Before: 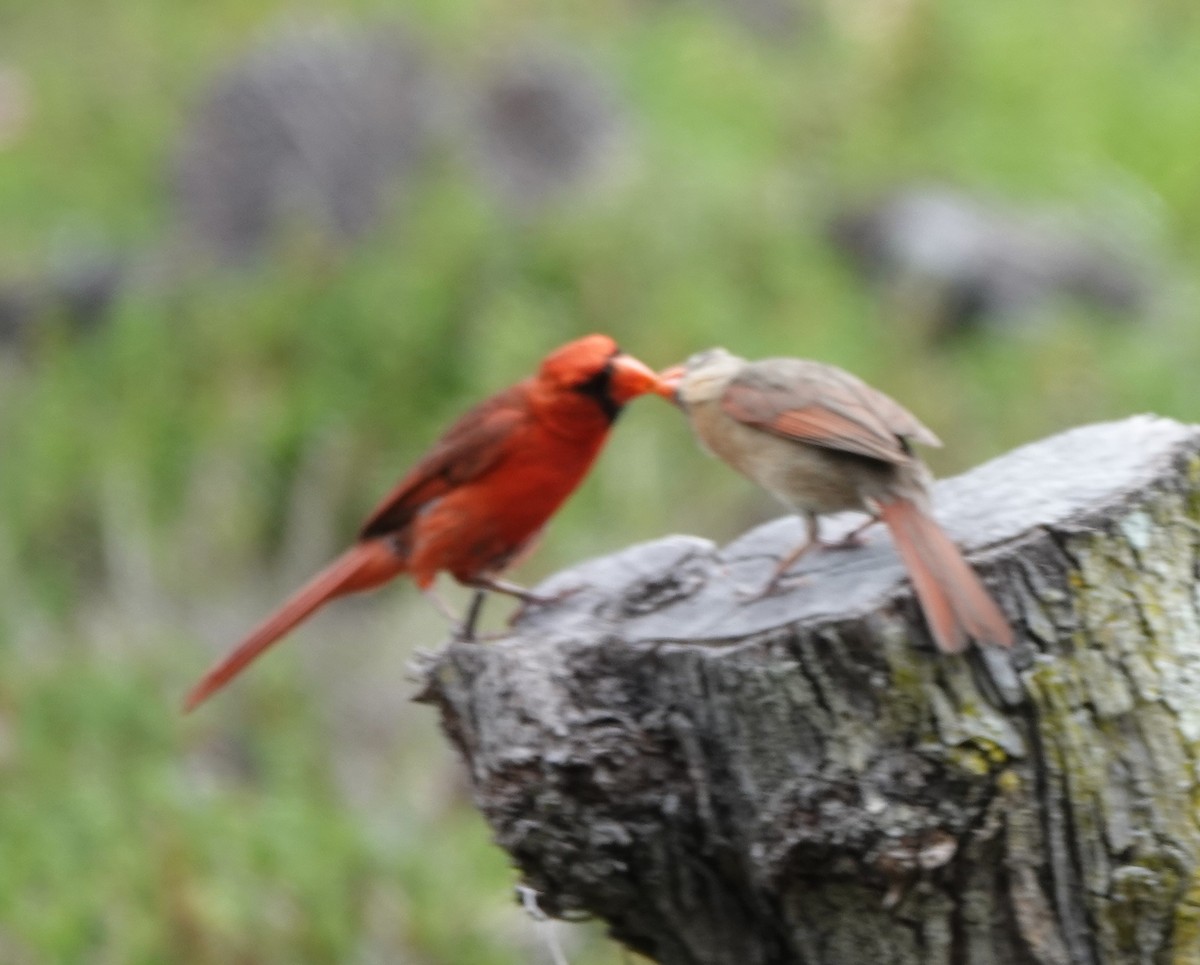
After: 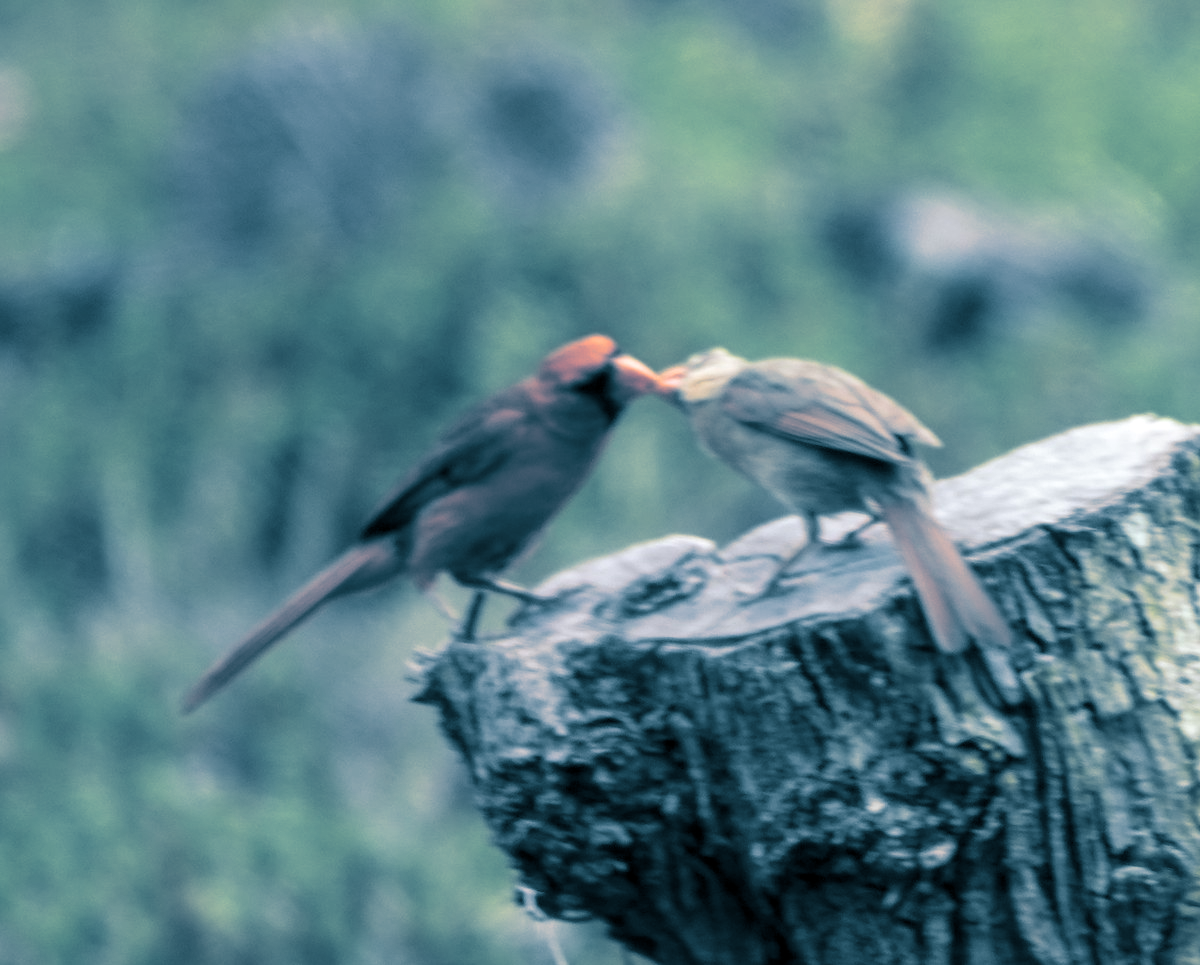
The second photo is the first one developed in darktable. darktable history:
split-toning: shadows › hue 212.4°, balance -70
local contrast: on, module defaults
